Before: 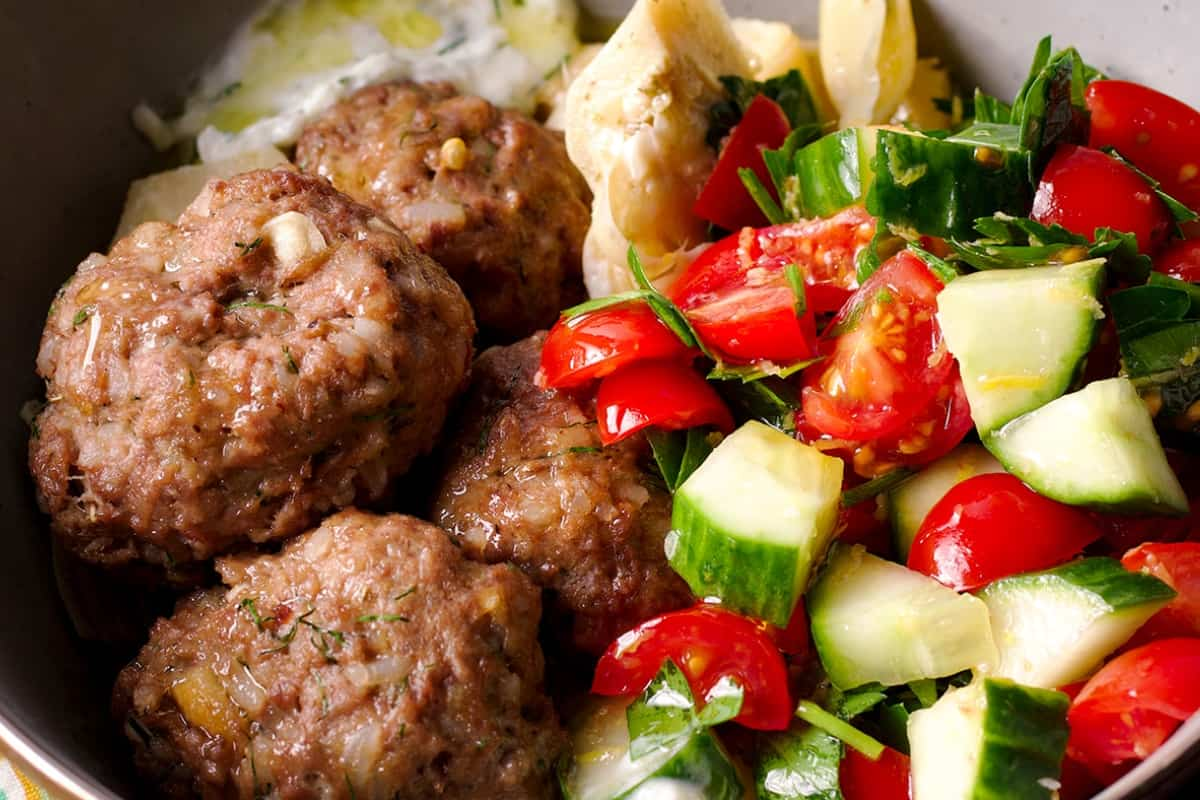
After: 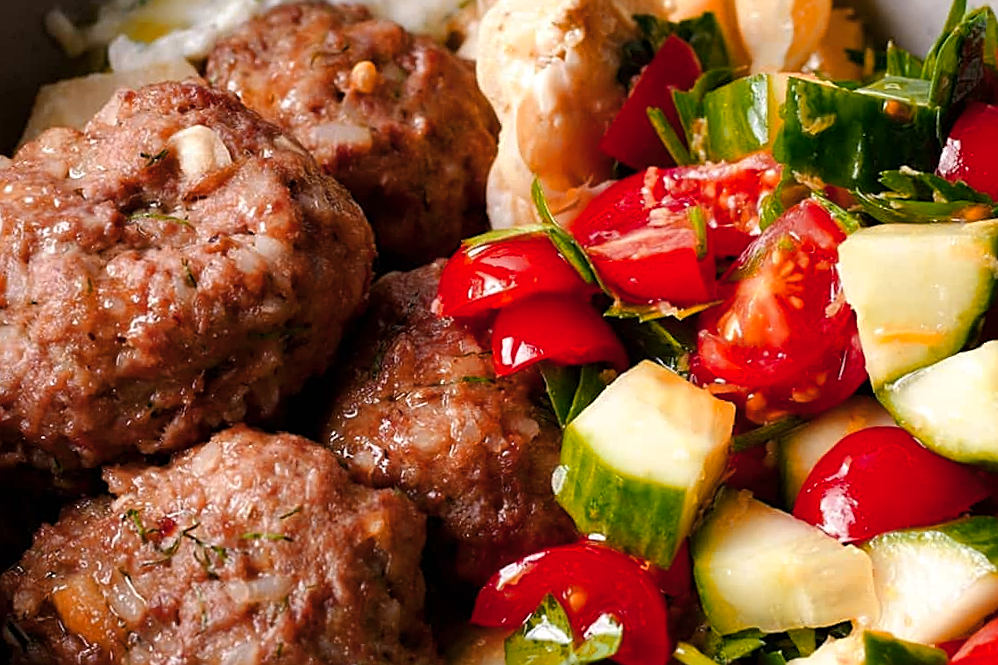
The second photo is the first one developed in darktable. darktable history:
sharpen: on, module defaults
color zones: curves: ch1 [(0, 0.469) (0.072, 0.457) (0.243, 0.494) (0.429, 0.5) (0.571, 0.5) (0.714, 0.5) (0.857, 0.5) (1, 0.469)]; ch2 [(0, 0.499) (0.143, 0.467) (0.242, 0.436) (0.429, 0.493) (0.571, 0.5) (0.714, 0.5) (0.857, 0.5) (1, 0.499)]
crop and rotate: angle -3.27°, left 5.211%, top 5.211%, right 4.607%, bottom 4.607%
color balance rgb: perceptual saturation grading › global saturation 8.89%, saturation formula JzAzBz (2021)
